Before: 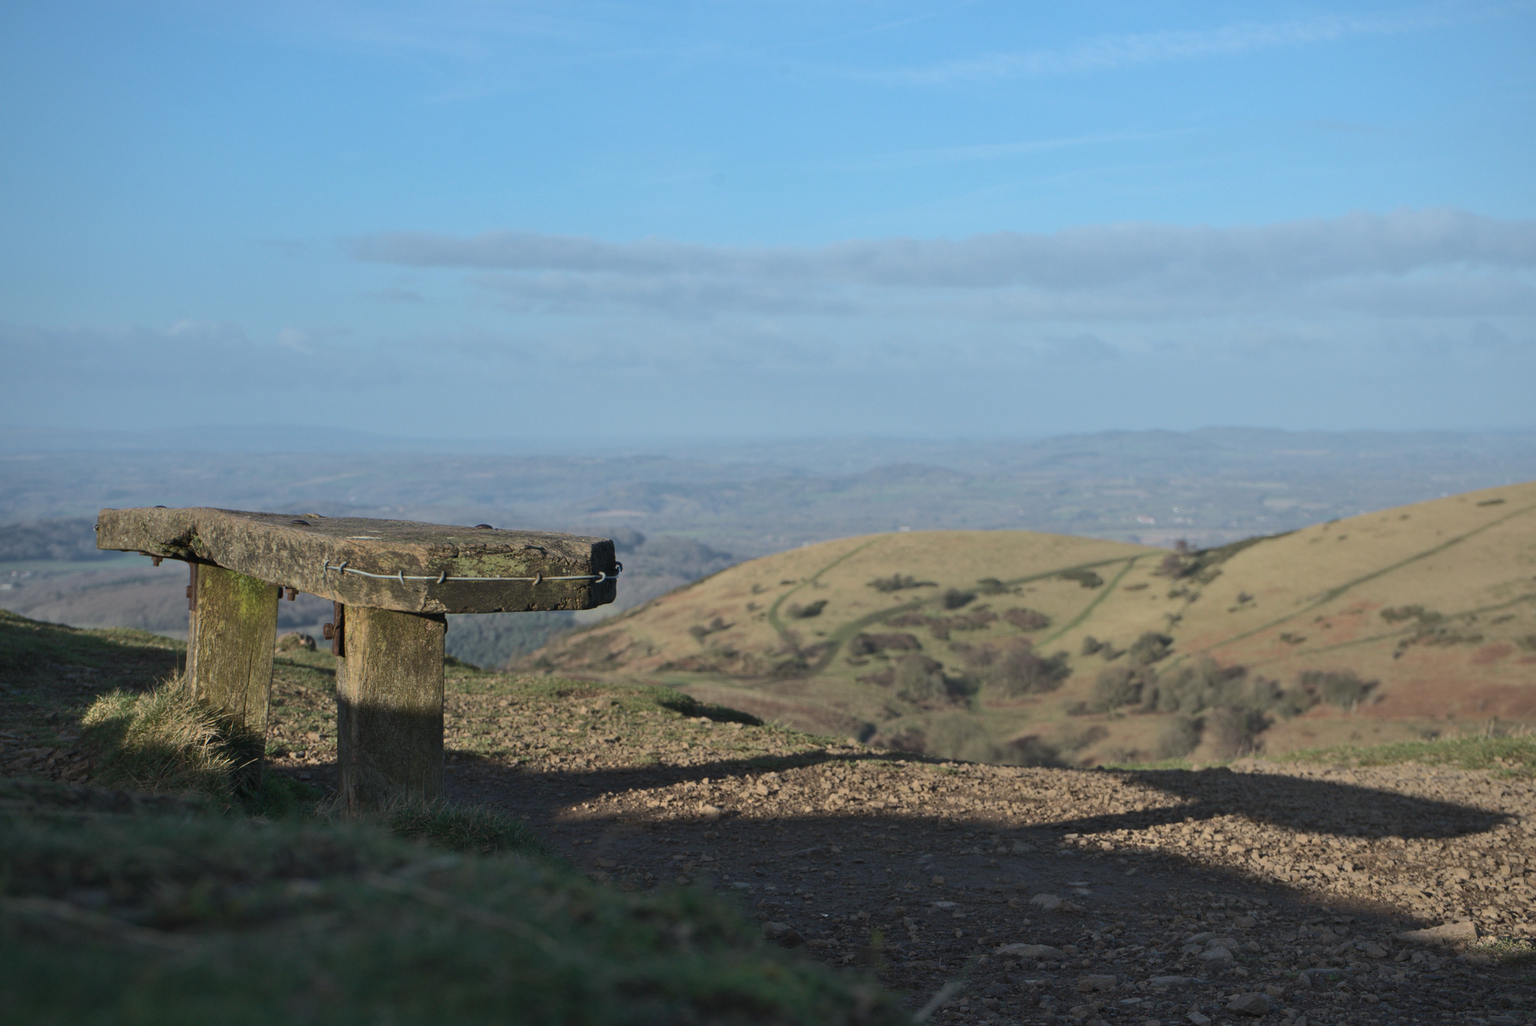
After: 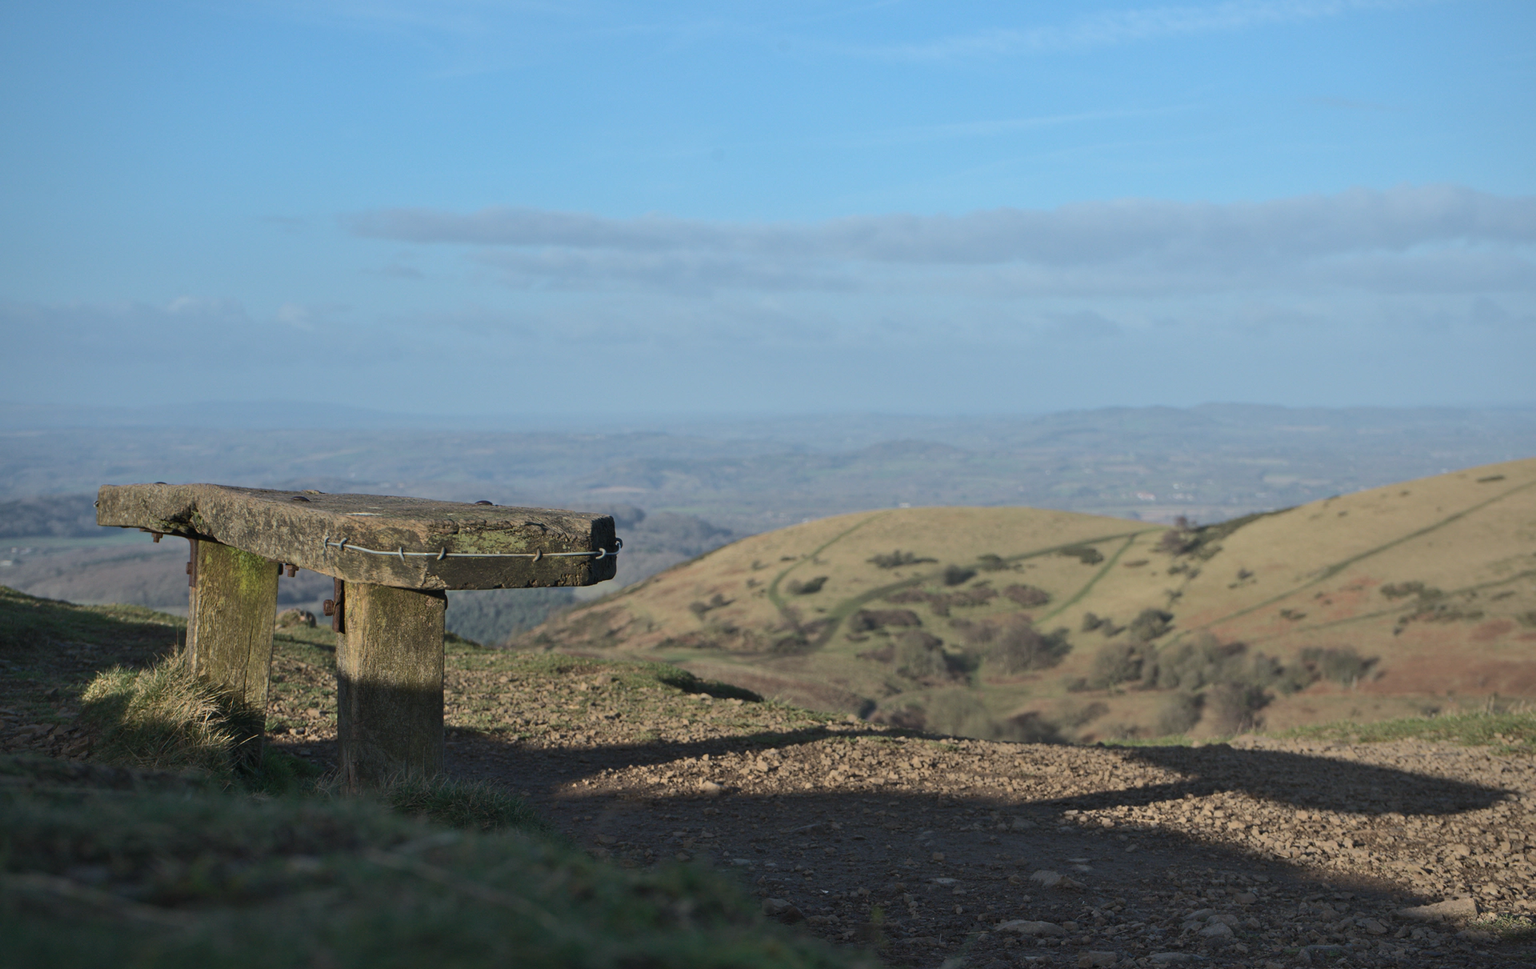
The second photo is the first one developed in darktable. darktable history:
crop and rotate: top 2.479%, bottom 3.018%
